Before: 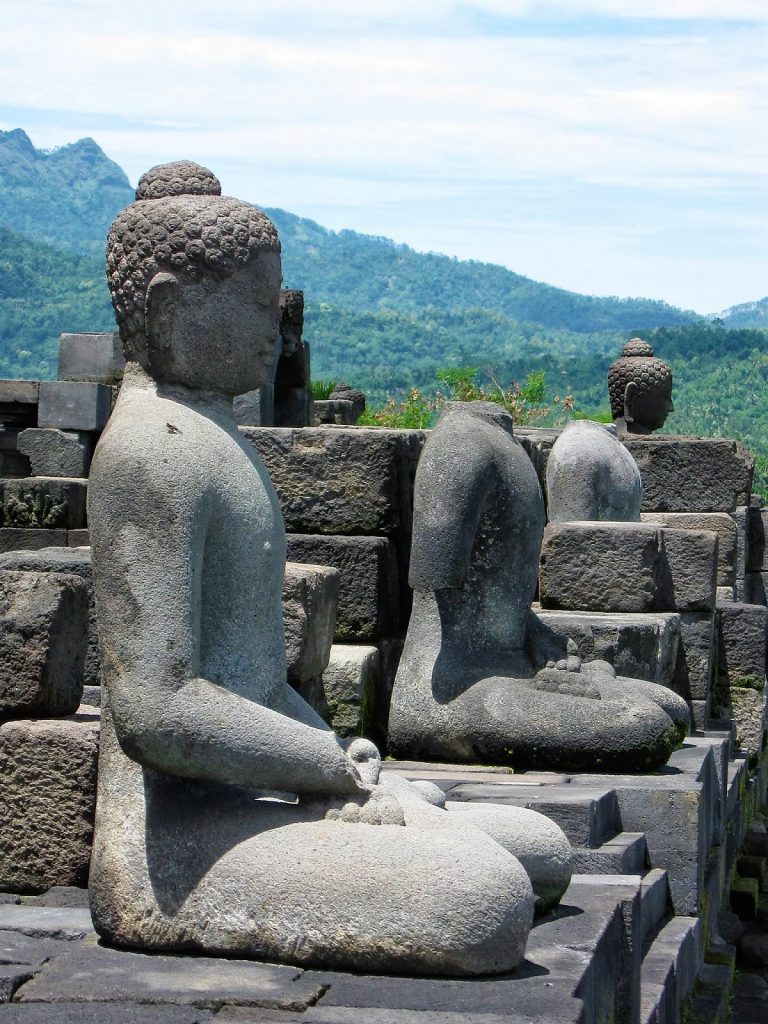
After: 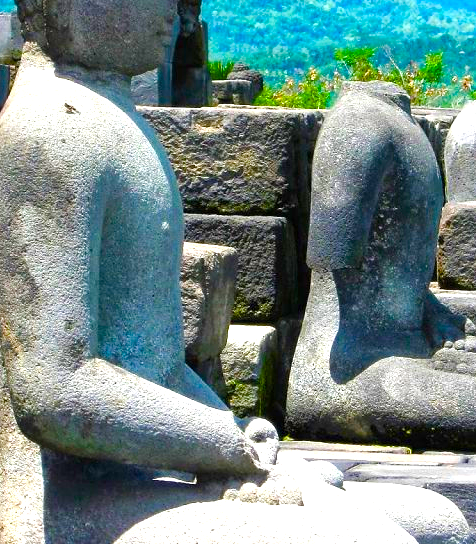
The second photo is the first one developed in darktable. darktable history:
color balance rgb: linear chroma grading › shadows 10%, linear chroma grading › highlights 10%, linear chroma grading › global chroma 15%, linear chroma grading › mid-tones 15%, perceptual saturation grading › global saturation 40%, perceptual saturation grading › highlights -25%, perceptual saturation grading › mid-tones 35%, perceptual saturation grading › shadows 35%, perceptual brilliance grading › global brilliance 11.29%, global vibrance 11.29%
tone equalizer: on, module defaults
exposure: exposure 0.574 EV, compensate highlight preservation false
crop: left 13.312%, top 31.28%, right 24.627%, bottom 15.582%
